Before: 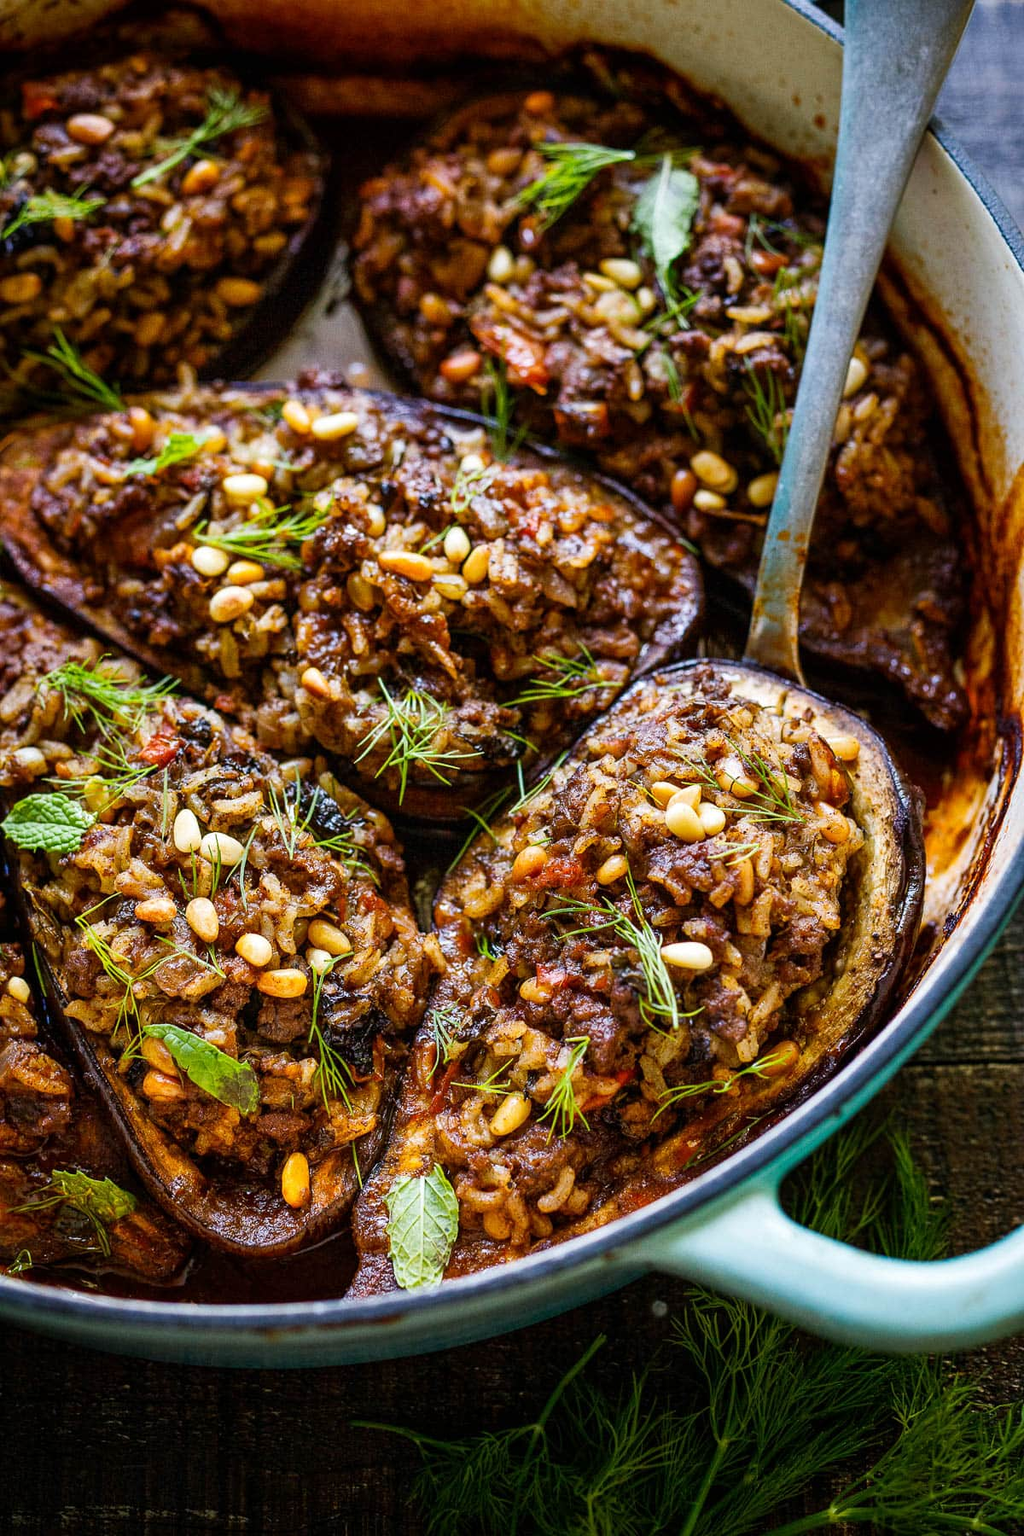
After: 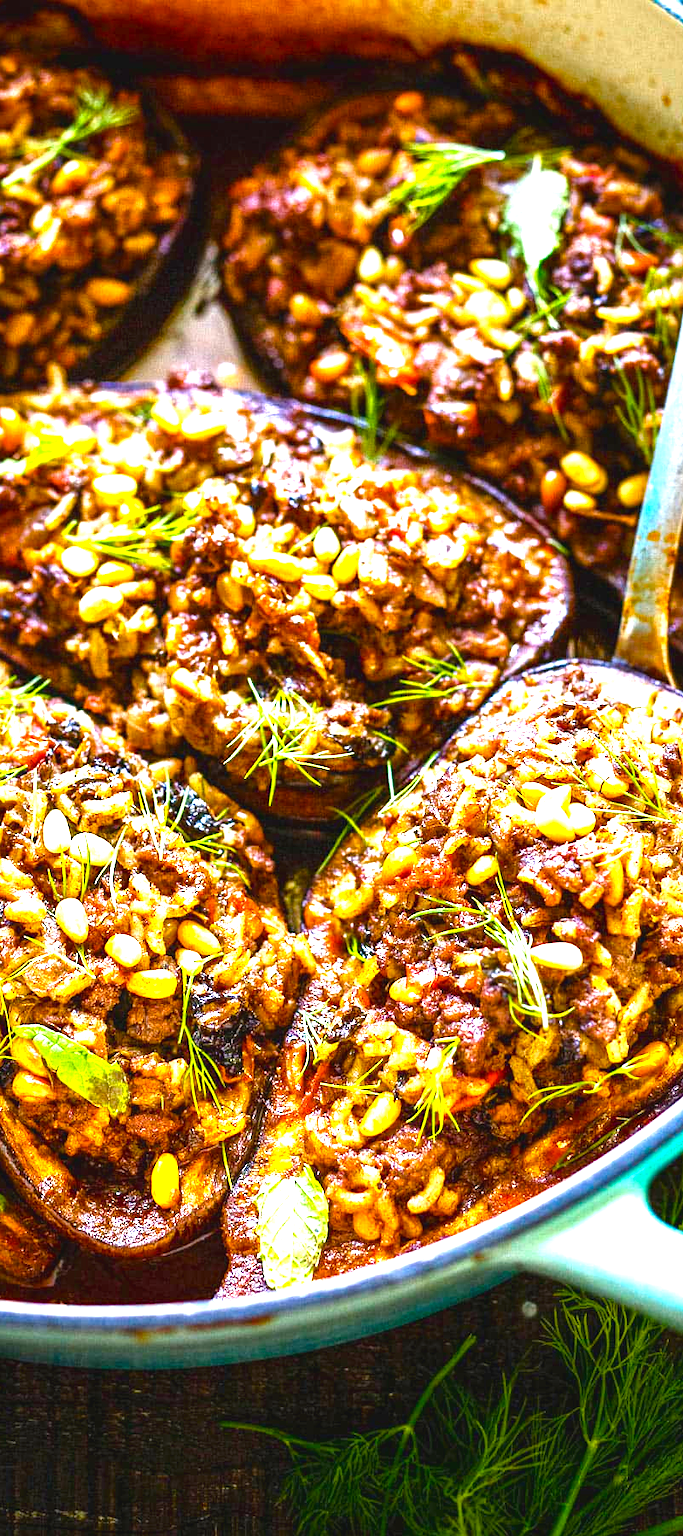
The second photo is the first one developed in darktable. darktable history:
crop and rotate: left 12.803%, right 20.445%
exposure: black level correction -0.002, exposure 1.344 EV, compensate highlight preservation false
color balance rgb: linear chroma grading › global chroma 9.966%, perceptual saturation grading › global saturation 20%, perceptual saturation grading › highlights -24.945%, perceptual saturation grading › shadows 24.075%, perceptual brilliance grading › global brilliance 10.69%, global vibrance 20%
